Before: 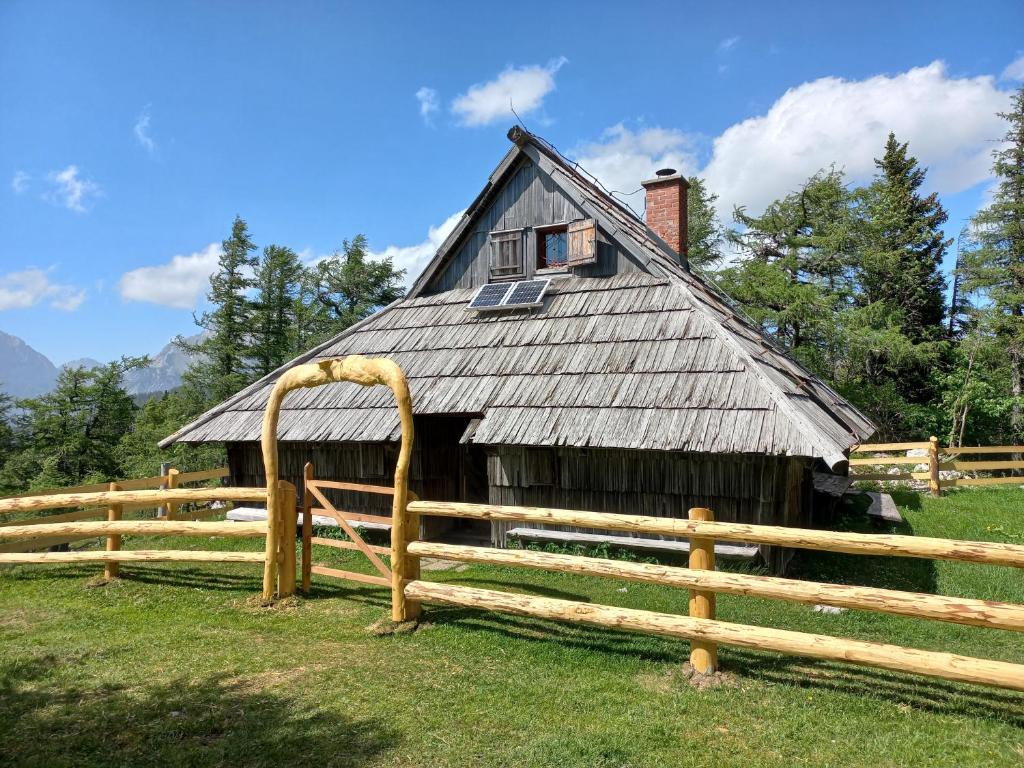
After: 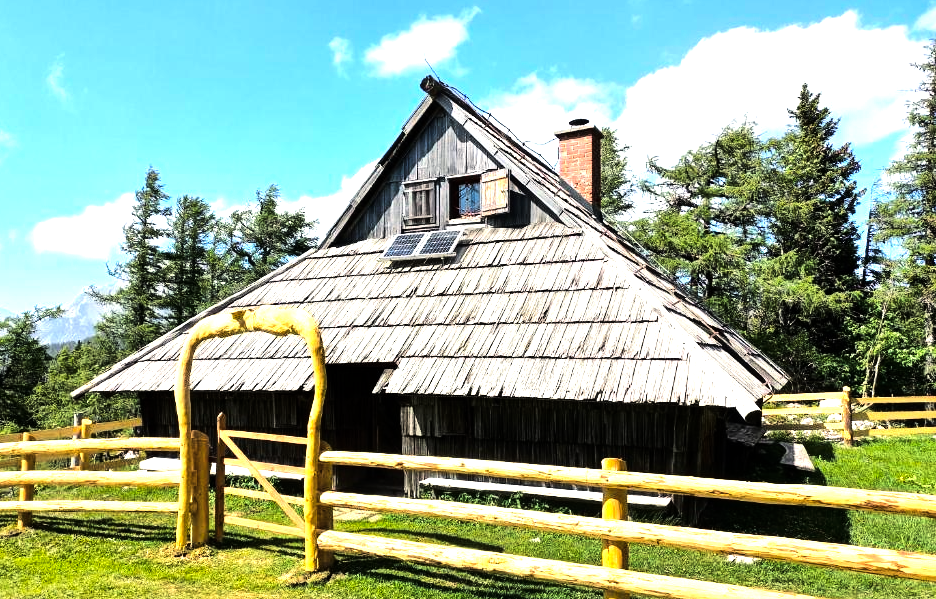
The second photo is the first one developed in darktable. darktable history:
tone curve: curves: ch0 [(0, 0) (0.128, 0.068) (0.292, 0.274) (0.453, 0.507) (0.653, 0.717) (0.785, 0.817) (0.995, 0.917)]; ch1 [(0, 0) (0.384, 0.365) (0.463, 0.447) (0.486, 0.474) (0.503, 0.497) (0.52, 0.525) (0.559, 0.591) (0.583, 0.623) (0.672, 0.699) (0.766, 0.773) (1, 1)]; ch2 [(0, 0) (0.374, 0.344) (0.446, 0.443) (0.501, 0.5) (0.527, 0.549) (0.565, 0.582) (0.624, 0.632) (1, 1)], color space Lab, linked channels, preserve colors none
color balance rgb: highlights gain › chroma 2.053%, highlights gain › hue 74.05°, linear chroma grading › shadows -7.554%, linear chroma grading › global chroma 9.711%, perceptual saturation grading › global saturation -0.62%, perceptual brilliance grading › highlights 74.498%, perceptual brilliance grading › shadows -29.619%
crop: left 8.516%, top 6.552%, bottom 15.354%
